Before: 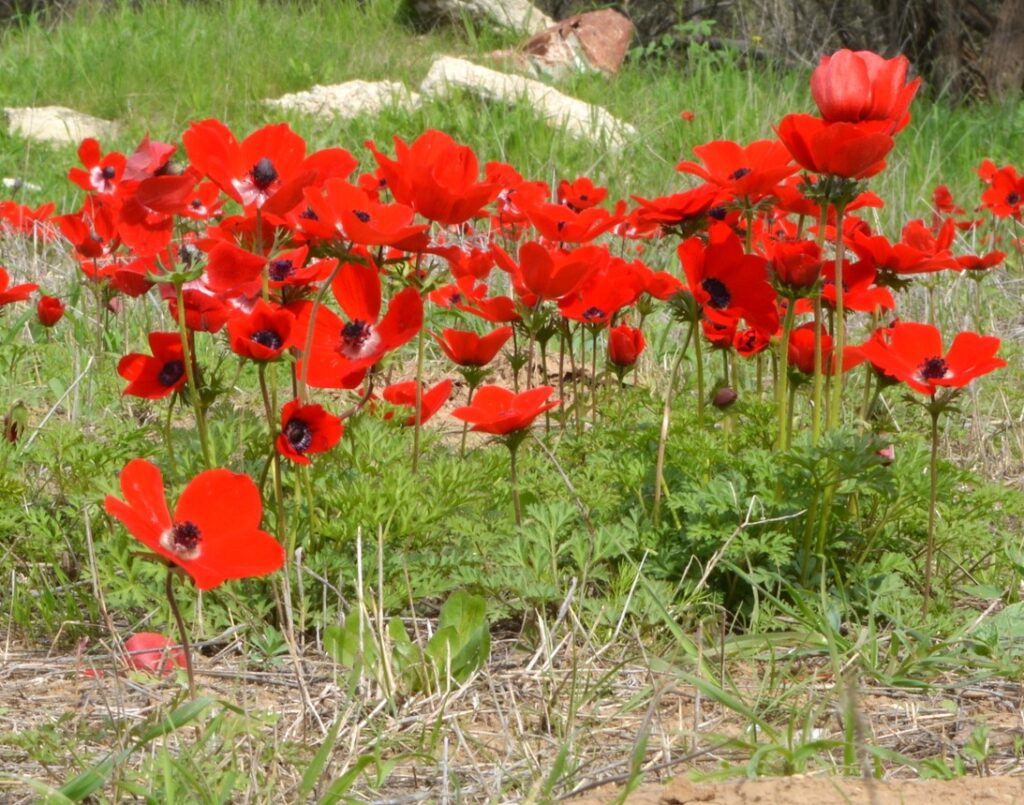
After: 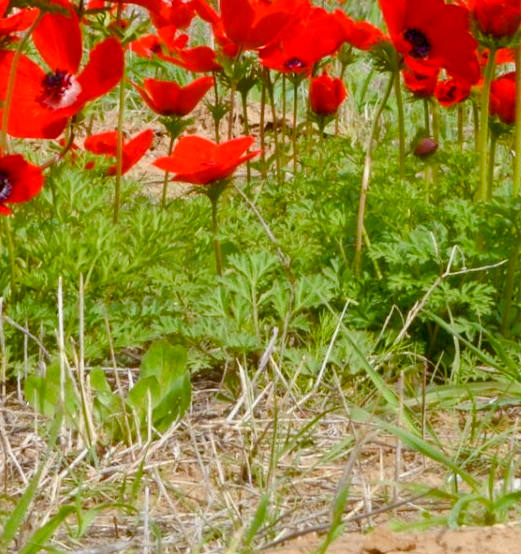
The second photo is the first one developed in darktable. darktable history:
exposure: exposure 0.127 EV, compensate highlight preservation false
crop and rotate: left 29.237%, top 31.152%, right 19.807%
color balance rgb: global offset › luminance -0.5%, perceptual saturation grading › highlights -17.77%, perceptual saturation grading › mid-tones 33.1%, perceptual saturation grading › shadows 50.52%, perceptual brilliance grading › highlights 10.8%, perceptual brilliance grading › shadows -10.8%, global vibrance 24.22%, contrast -25%
